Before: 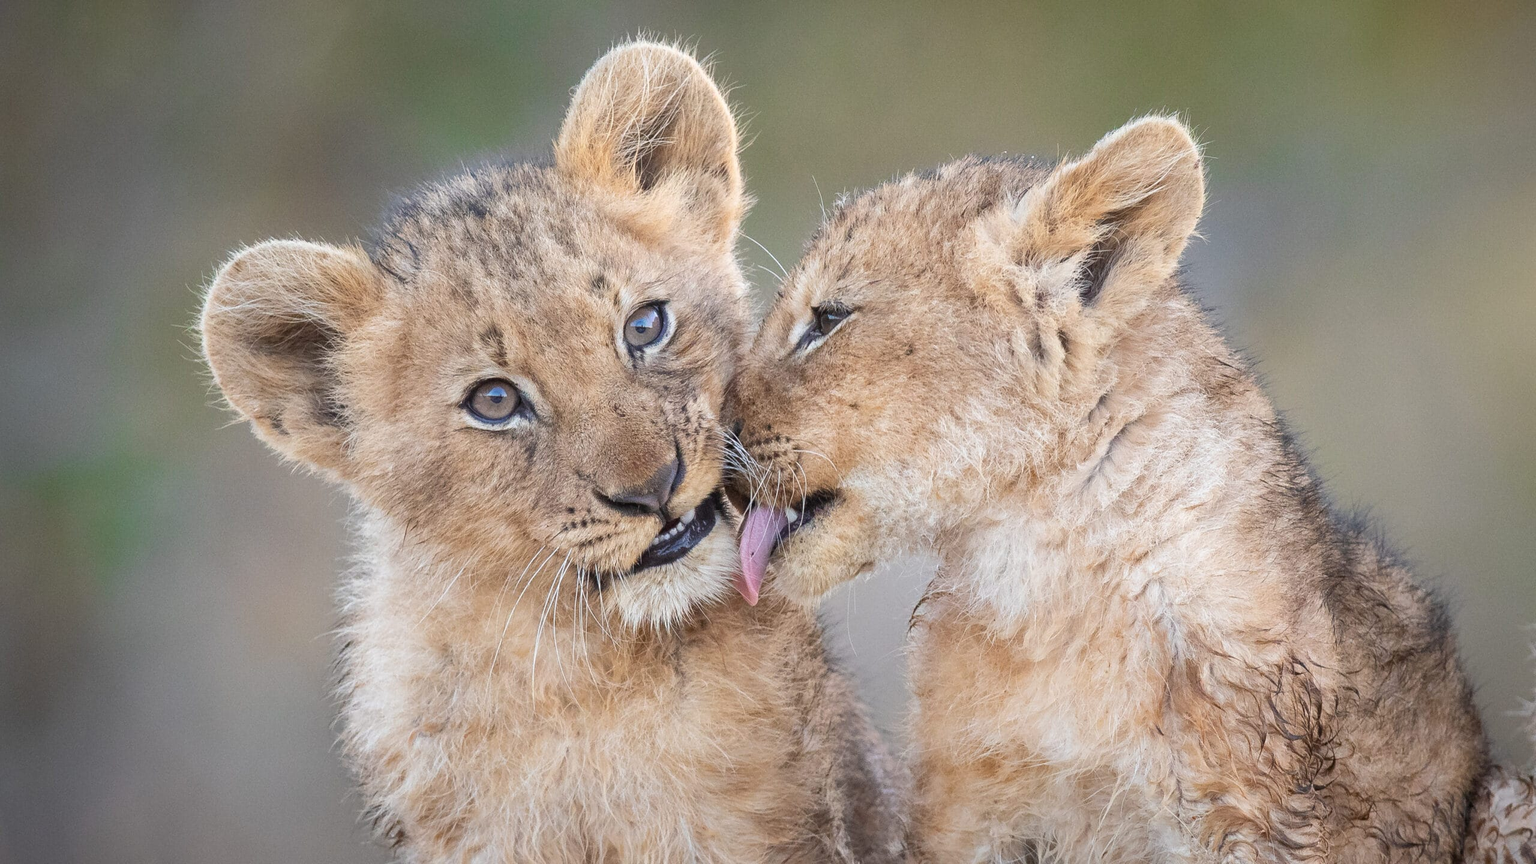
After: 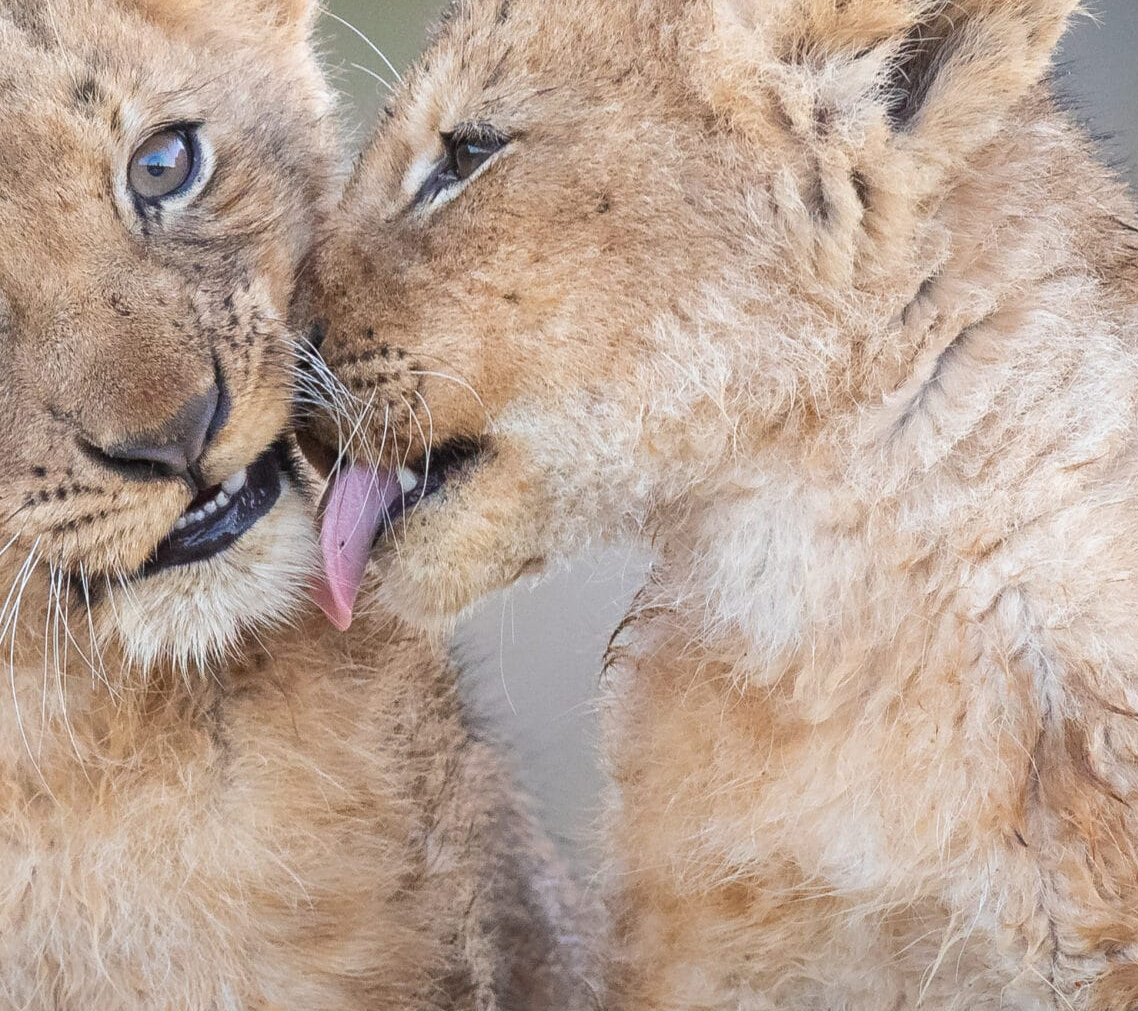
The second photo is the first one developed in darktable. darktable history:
crop: left 35.663%, top 26.349%, right 19.883%, bottom 3.403%
